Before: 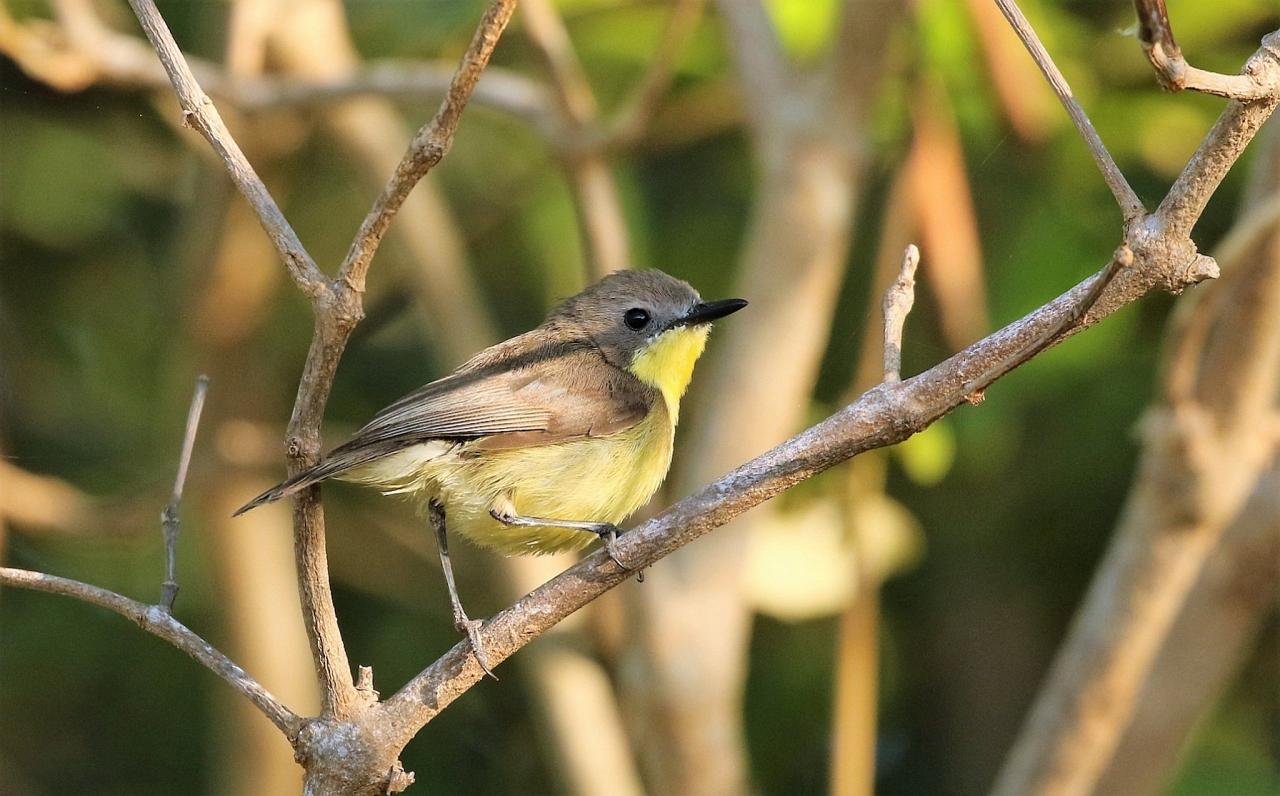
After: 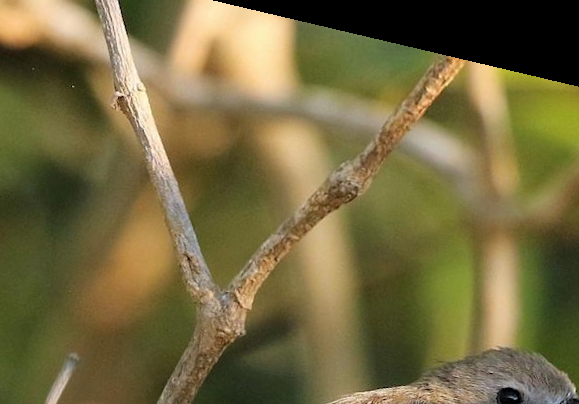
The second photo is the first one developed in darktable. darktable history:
rotate and perspective: rotation 13.27°, automatic cropping off
crop: left 15.452%, top 5.459%, right 43.956%, bottom 56.62%
